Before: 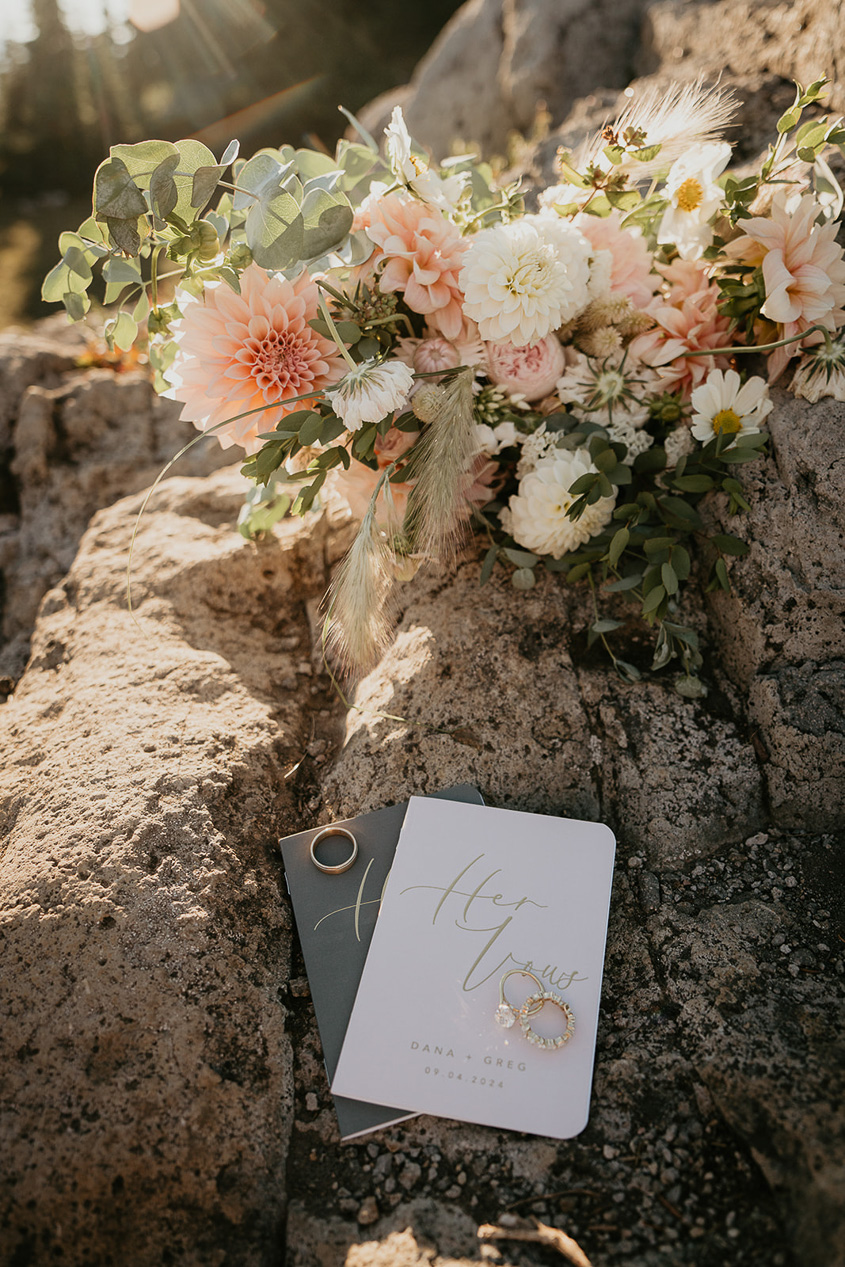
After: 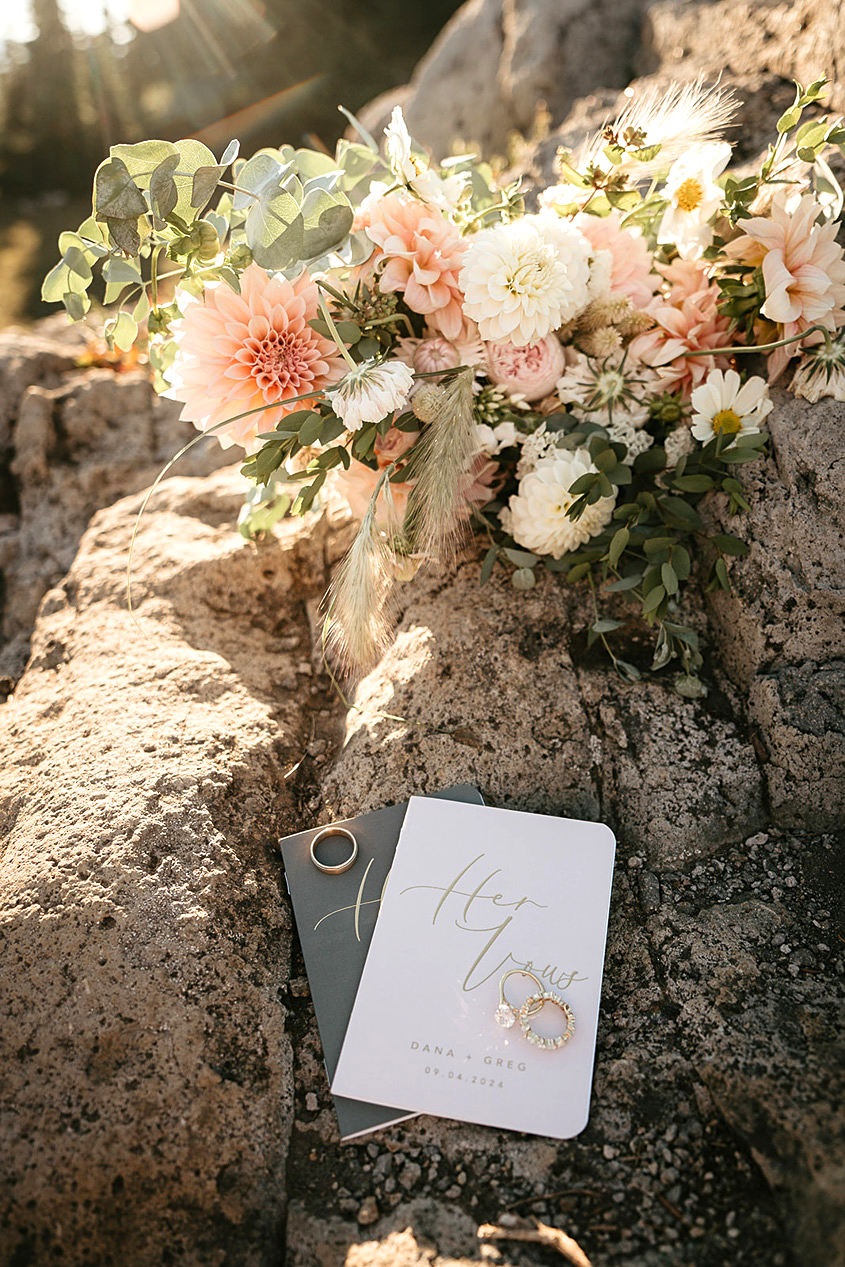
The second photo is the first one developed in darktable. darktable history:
sharpen: amount 0.208
exposure: exposure 0.561 EV, compensate highlight preservation false
